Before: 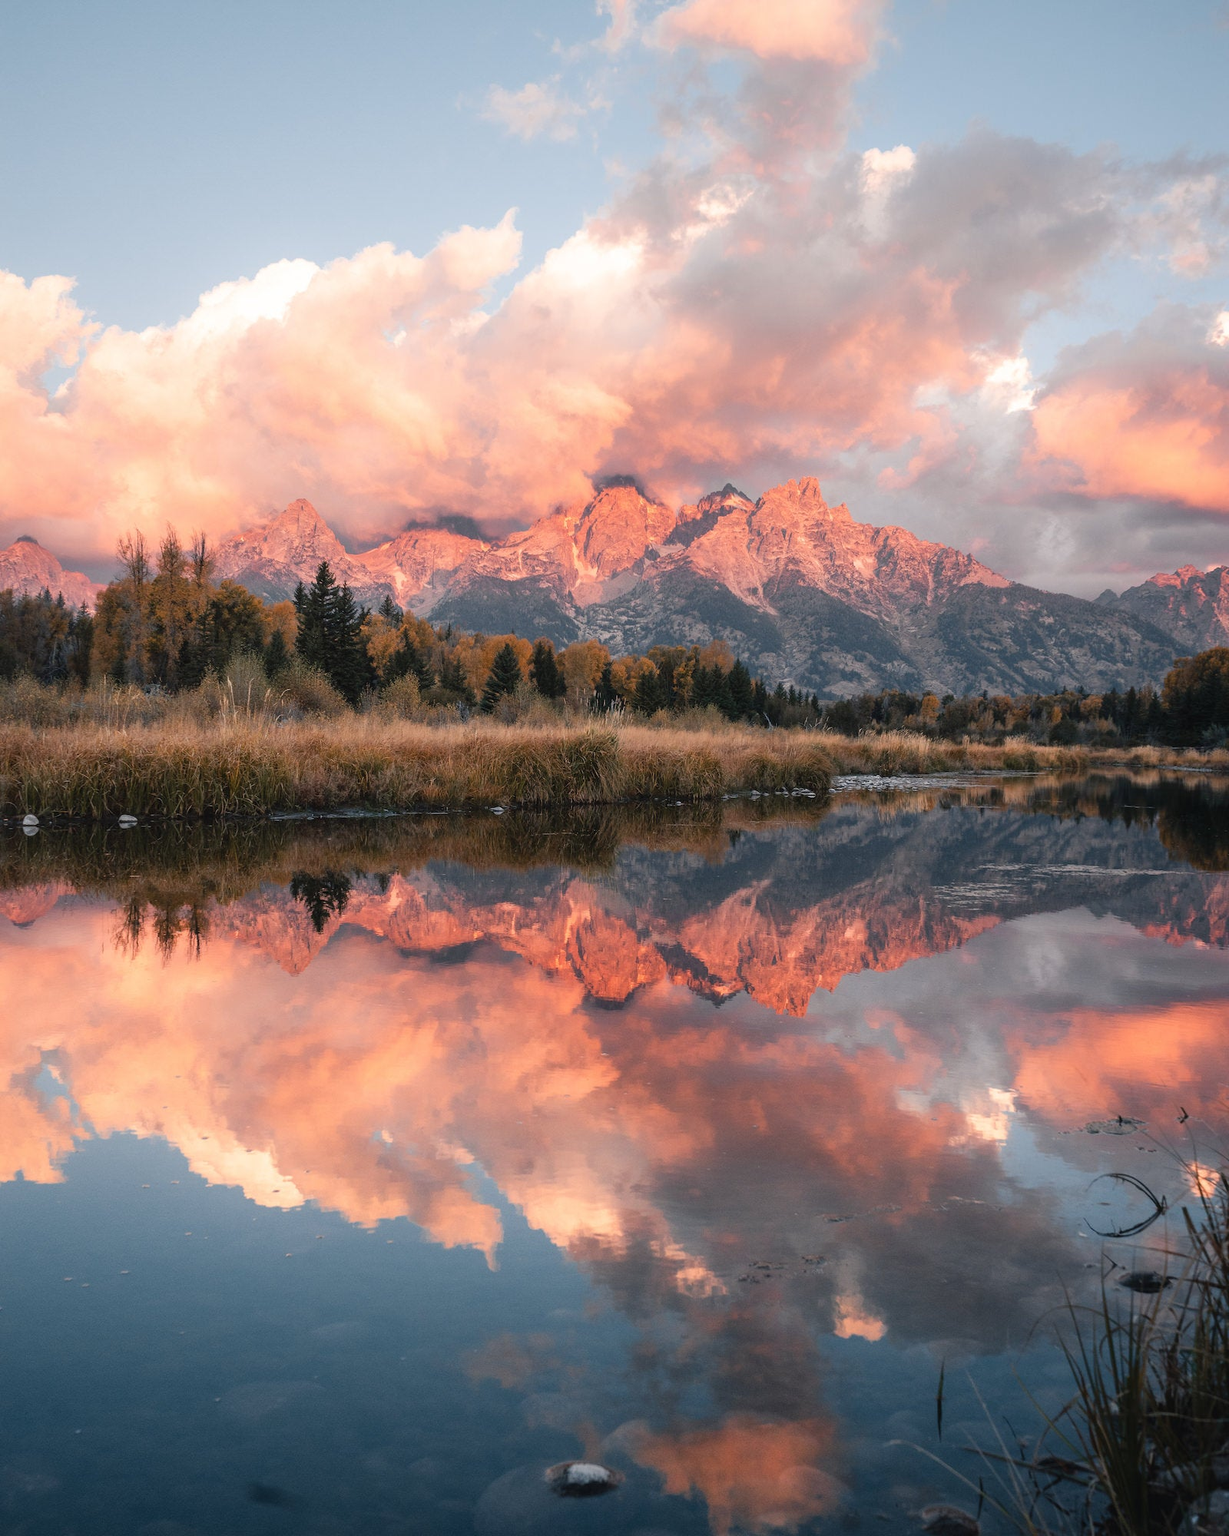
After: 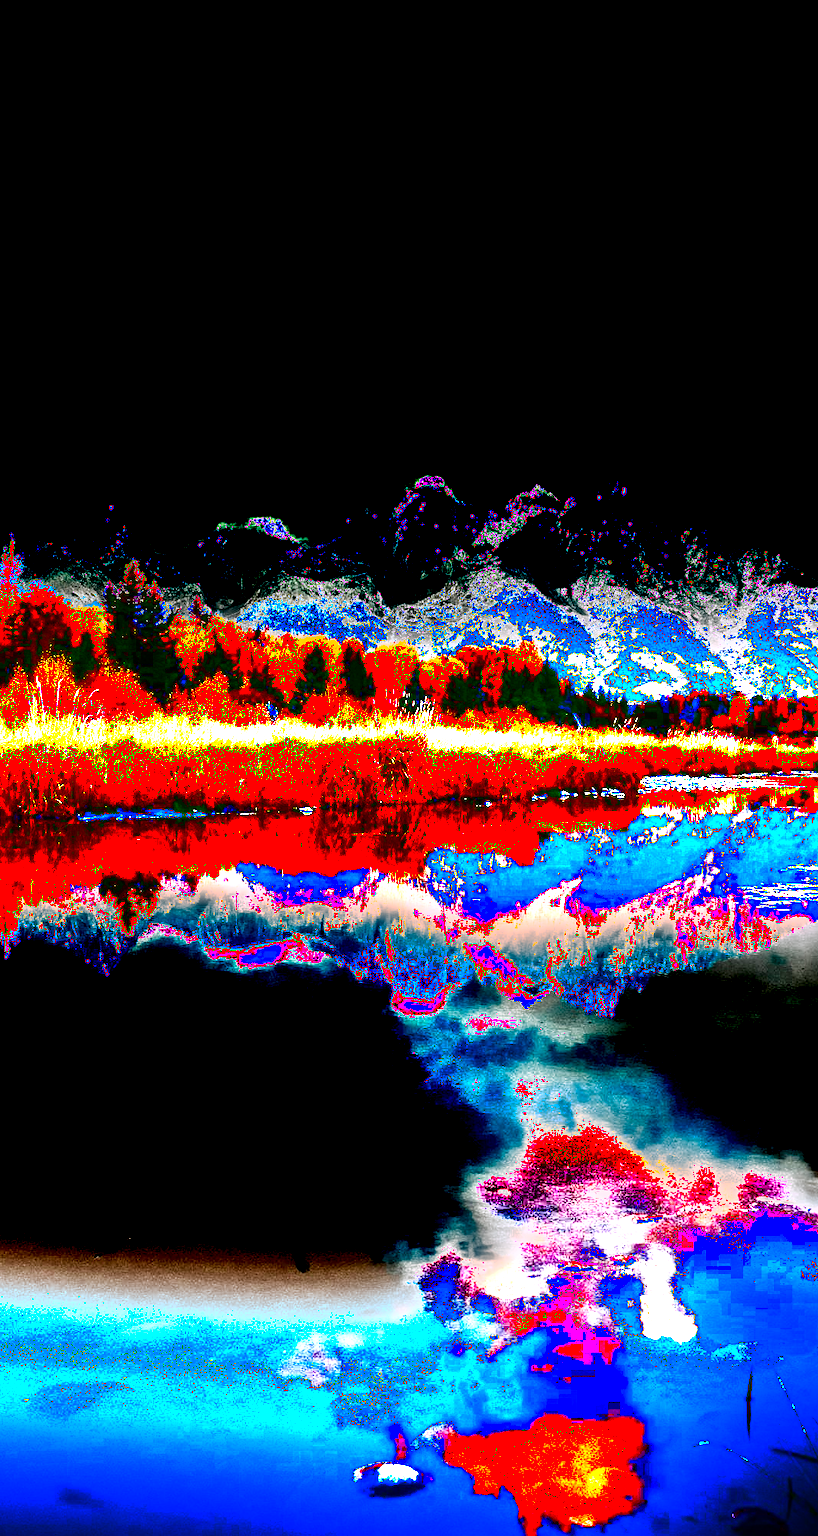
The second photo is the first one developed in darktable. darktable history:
crop and rotate: left 15.622%, right 17.798%
contrast brightness saturation: saturation -0.07
exposure: black level correction 0.099, exposure 3.024 EV, compensate highlight preservation false
shadows and highlights: shadows 52.59, soften with gaussian
